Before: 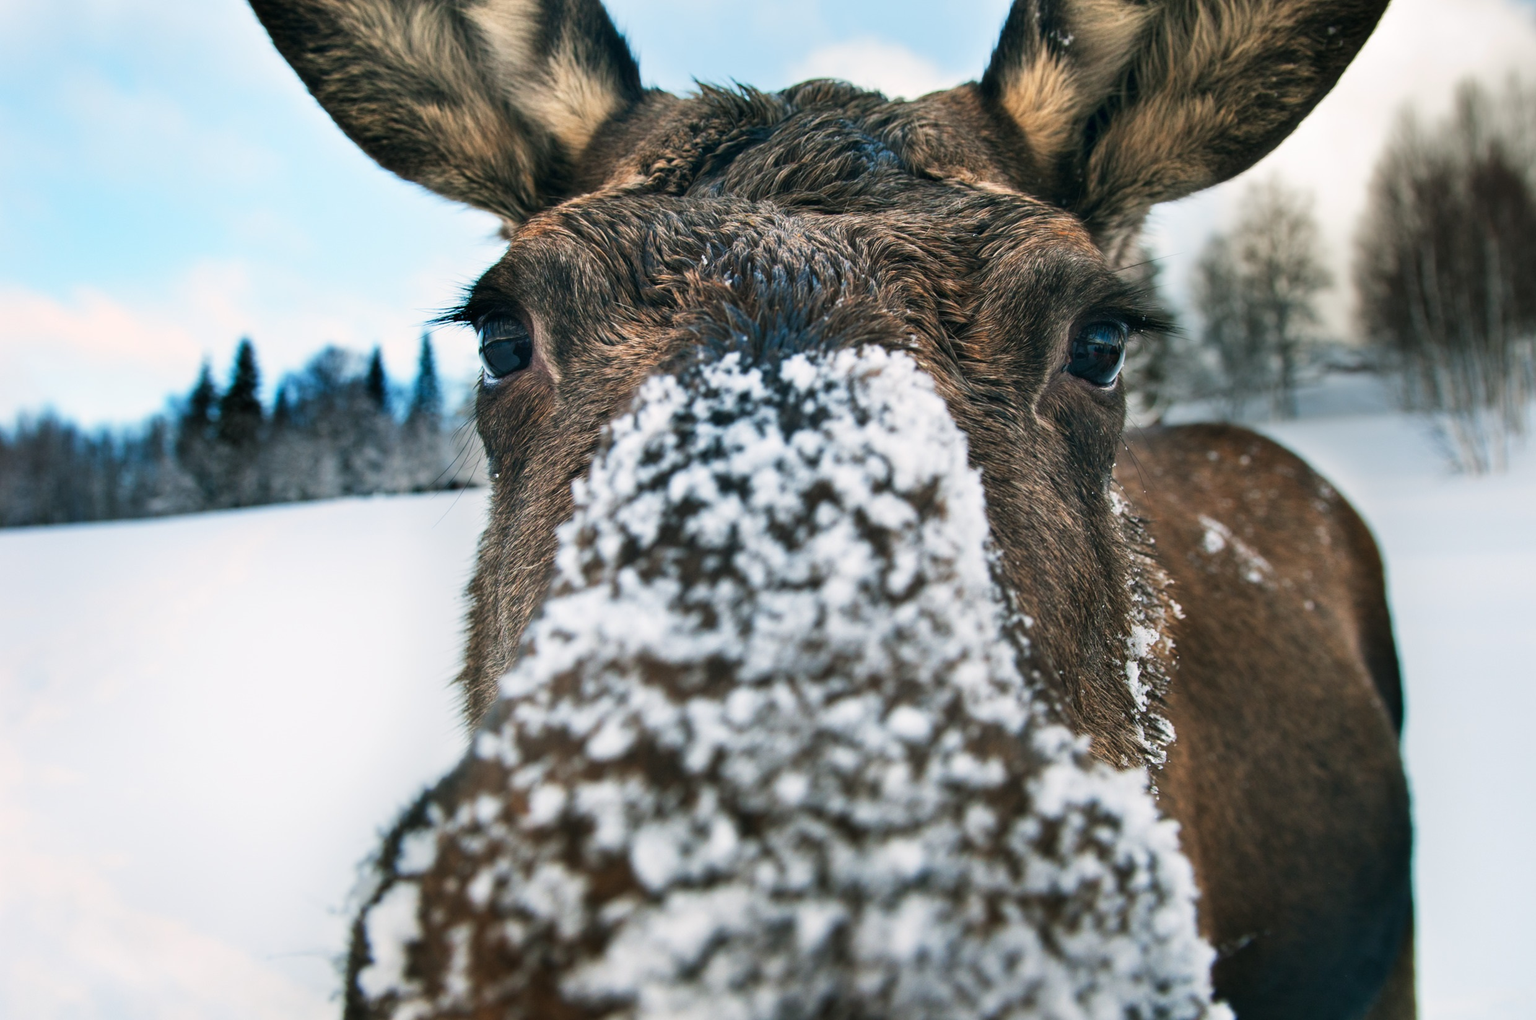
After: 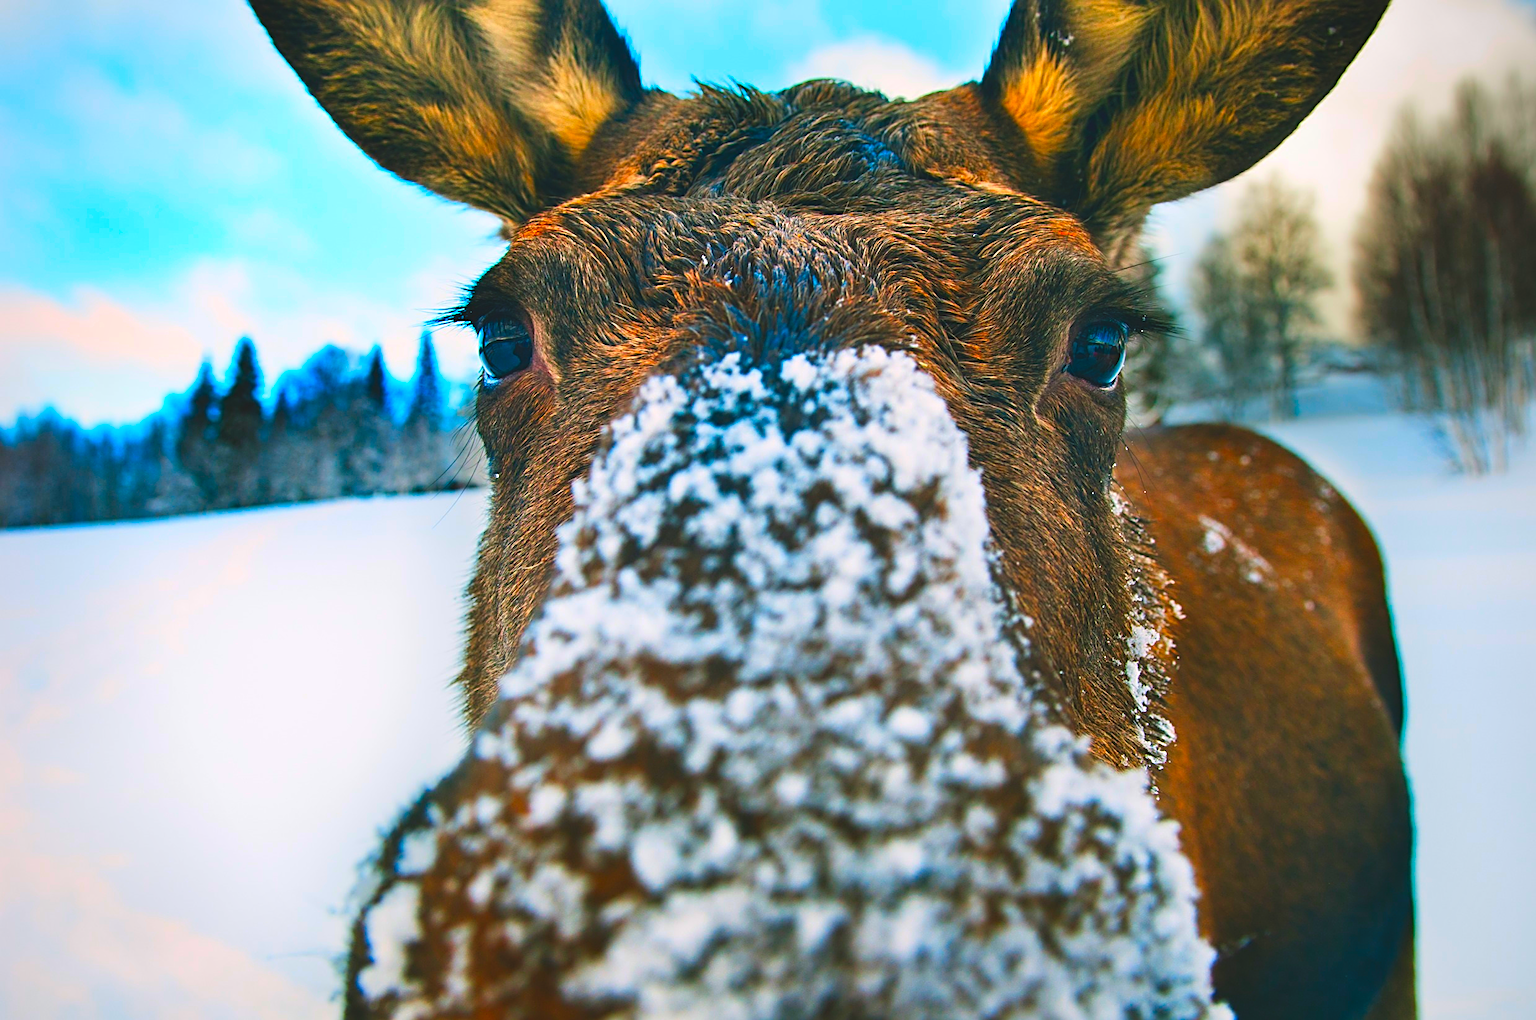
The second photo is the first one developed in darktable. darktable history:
vignetting: fall-off radius 81.94%
color correction: saturation 3
sharpen: radius 2.817, amount 0.715
